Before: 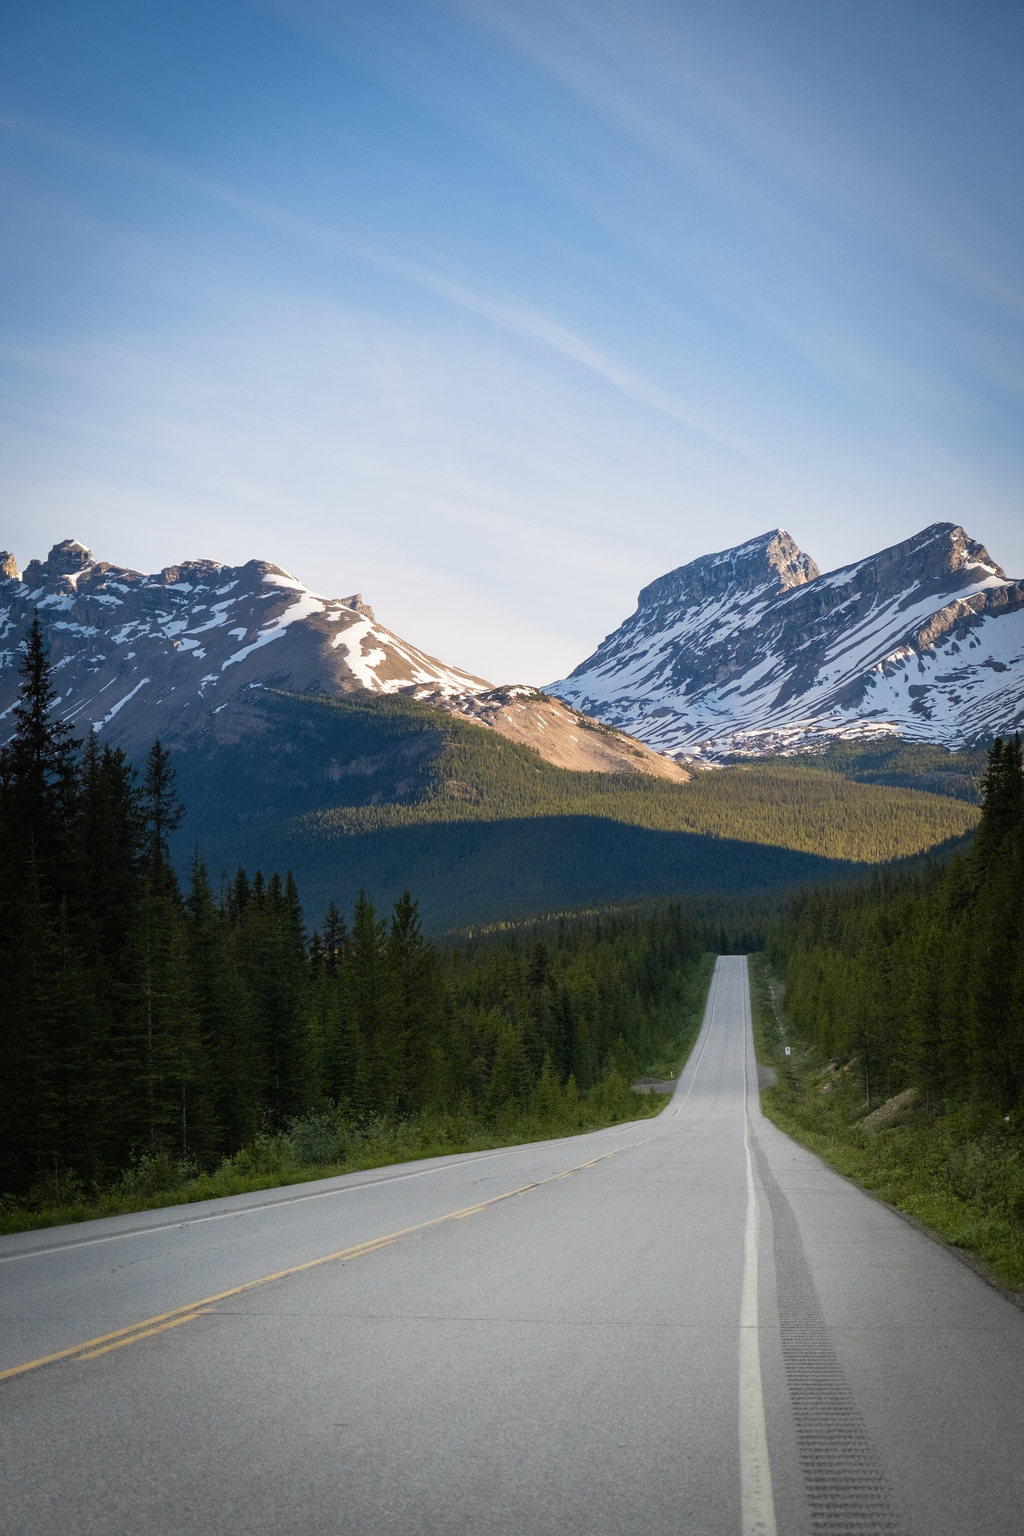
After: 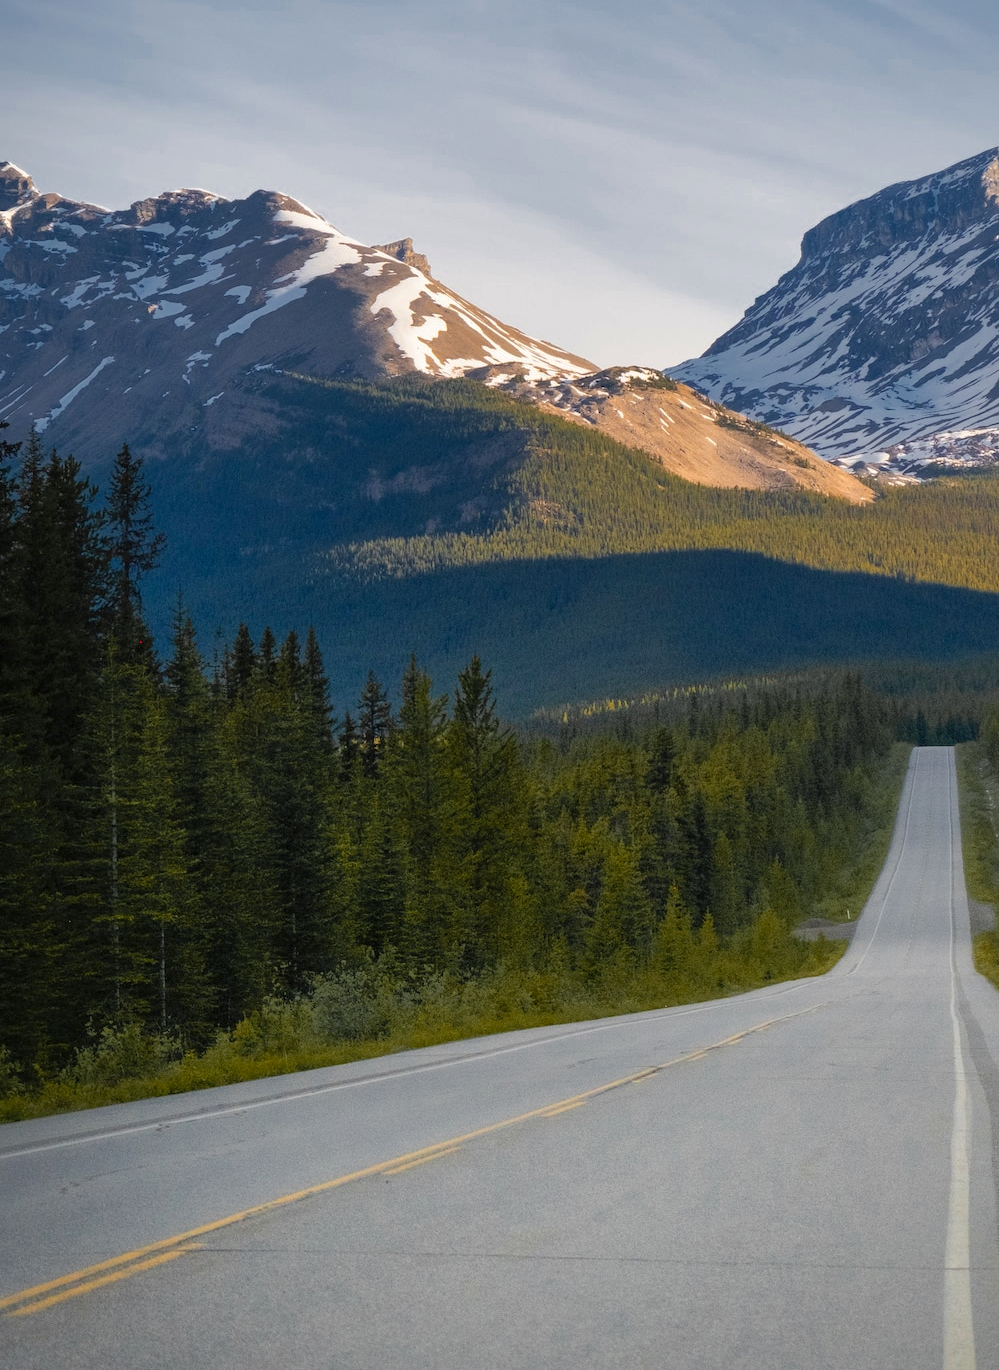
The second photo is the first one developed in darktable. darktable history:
crop: left 6.72%, top 27.675%, right 23.841%, bottom 8.89%
color zones: curves: ch0 [(0, 0.499) (0.143, 0.5) (0.286, 0.5) (0.429, 0.476) (0.571, 0.284) (0.714, 0.243) (0.857, 0.449) (1, 0.499)]; ch1 [(0, 0.532) (0.143, 0.645) (0.286, 0.696) (0.429, 0.211) (0.571, 0.504) (0.714, 0.493) (0.857, 0.495) (1, 0.532)]; ch2 [(0, 0.5) (0.143, 0.5) (0.286, 0.427) (0.429, 0.324) (0.571, 0.5) (0.714, 0.5) (0.857, 0.5) (1, 0.5)]
shadows and highlights: on, module defaults
